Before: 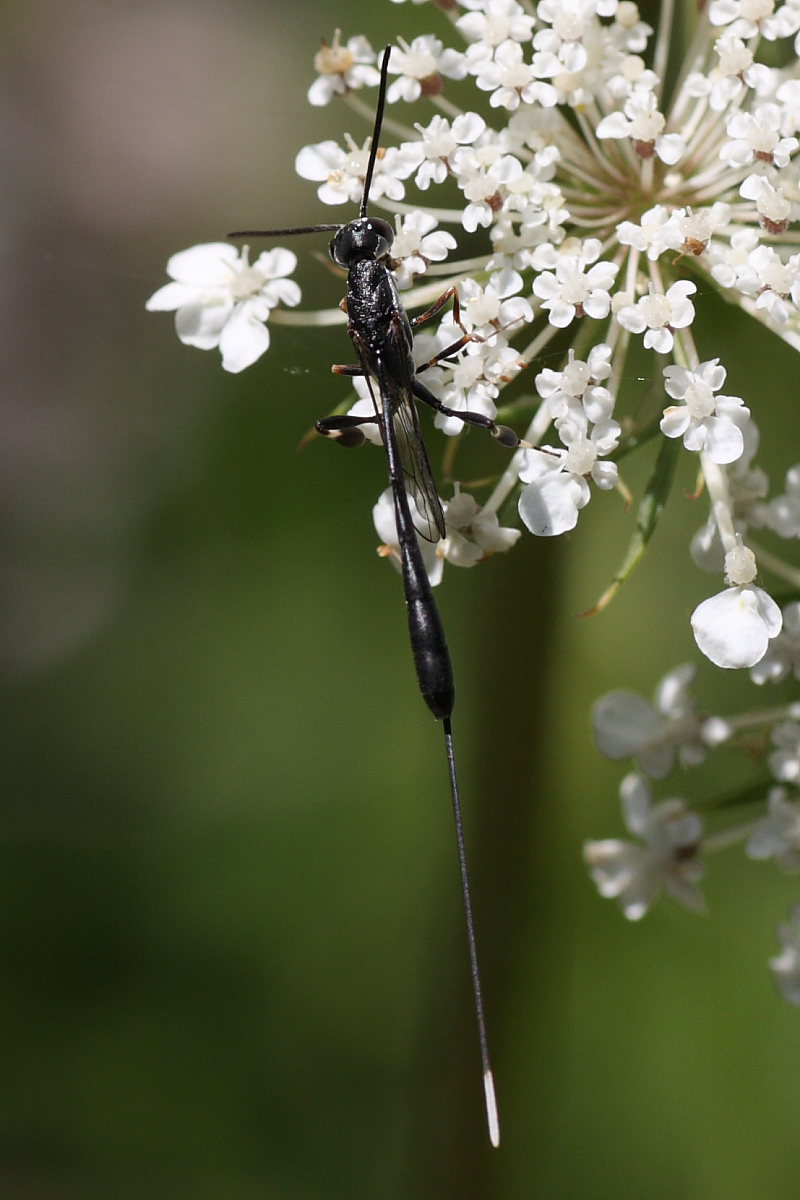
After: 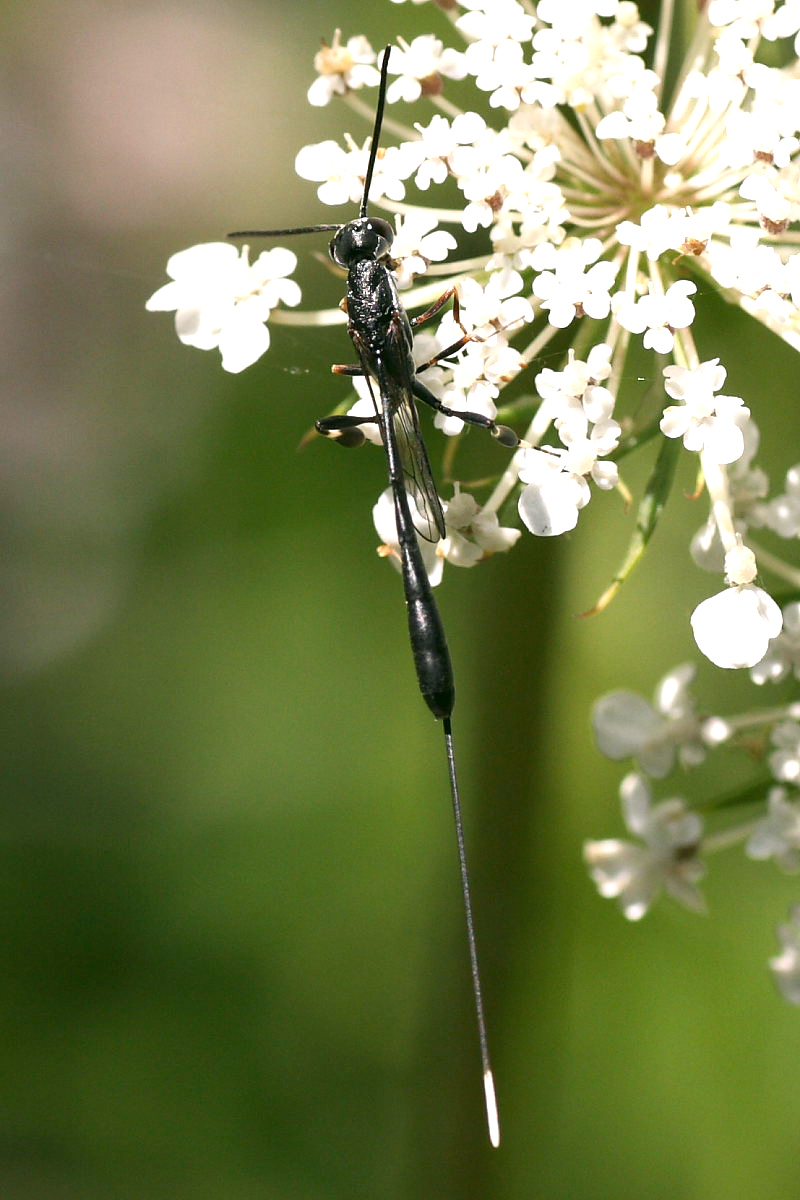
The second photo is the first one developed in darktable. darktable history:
color correction: highlights a* 4.02, highlights b* 4.98, shadows a* -7.55, shadows b* 4.98
exposure: exposure 1 EV, compensate highlight preservation false
